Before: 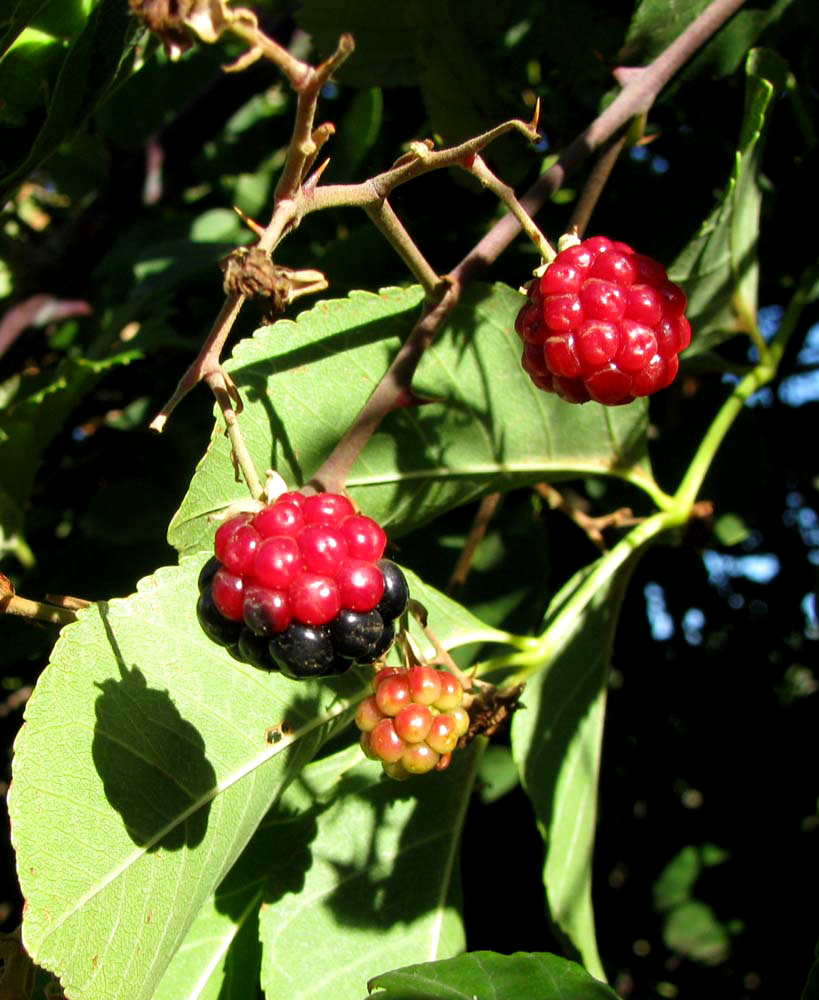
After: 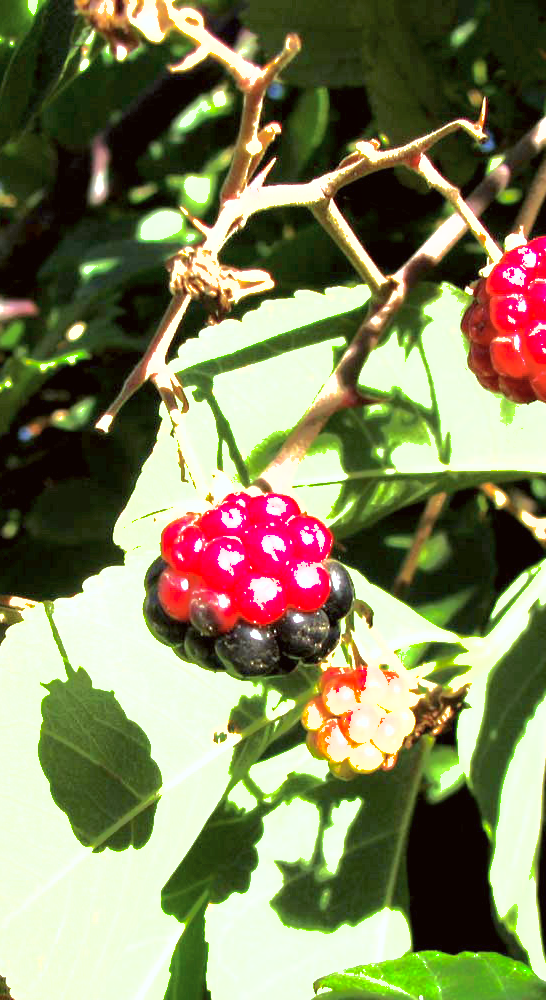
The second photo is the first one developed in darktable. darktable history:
color correction: highlights a* -2.73, highlights b* -2.09, shadows a* 2.41, shadows b* 2.73
crop and rotate: left 6.617%, right 26.717%
exposure: black level correction 0, exposure 1.9 EV, compensate highlight preservation false
contrast brightness saturation: contrast 0.11, saturation -0.17
vignetting: fall-off start 116.67%, fall-off radius 59.26%, brightness -0.31, saturation -0.056
shadows and highlights: shadows 40, highlights -60
